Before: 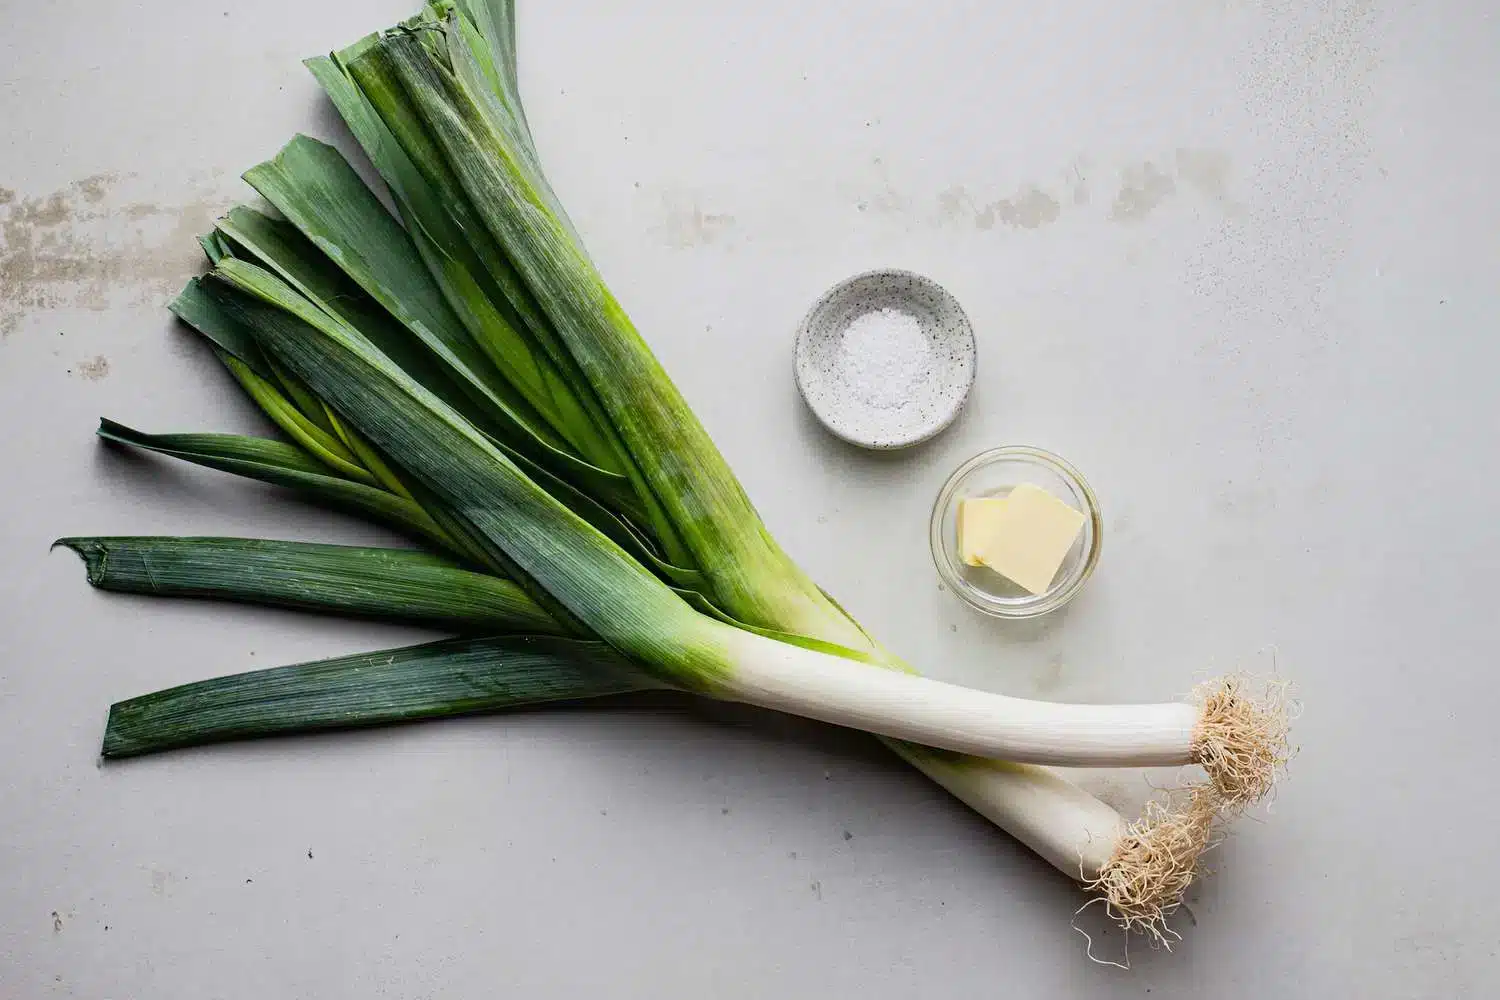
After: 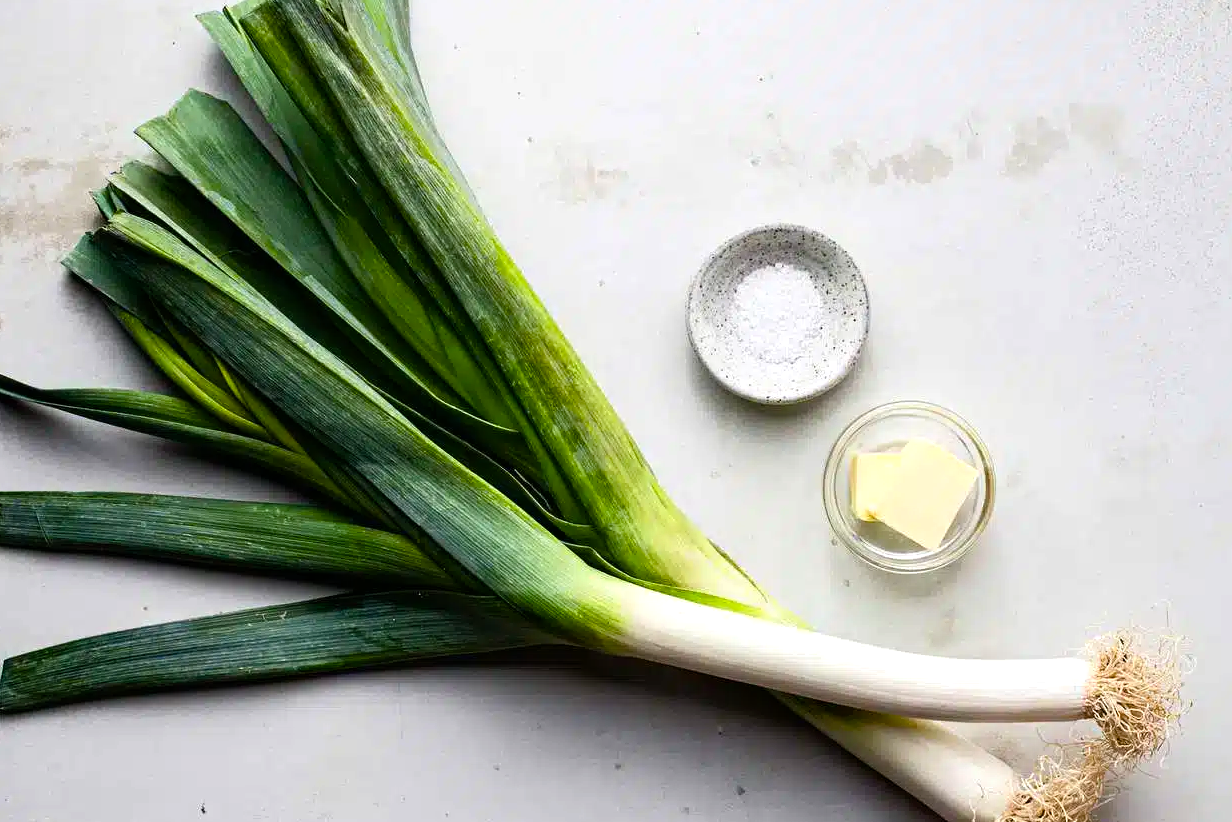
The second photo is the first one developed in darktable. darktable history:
crop and rotate: left 7.196%, top 4.574%, right 10.605%, bottom 13.178%
color balance rgb: shadows lift › luminance -20%, power › hue 72.24°, highlights gain › luminance 15%, global offset › hue 171.6°, perceptual saturation grading › highlights -15%, perceptual saturation grading › shadows 25%, global vibrance 35%, contrast 10%
